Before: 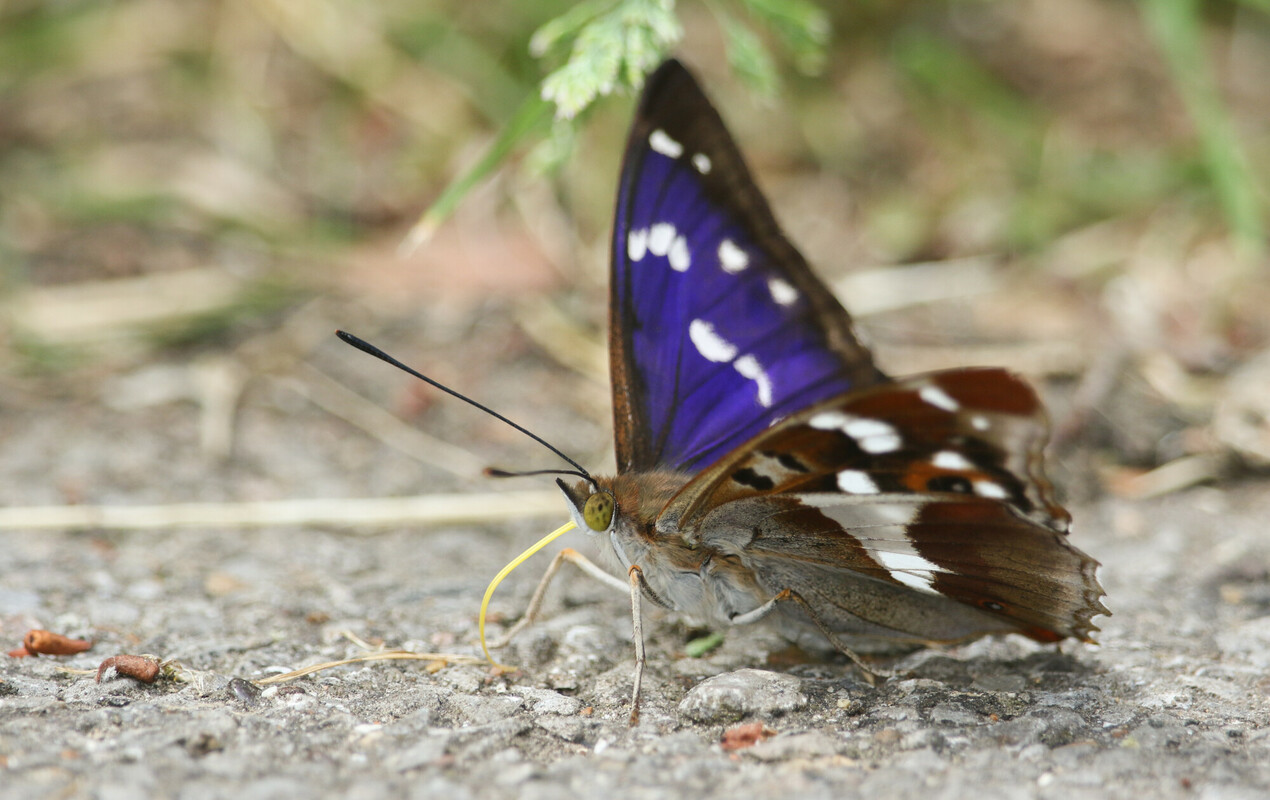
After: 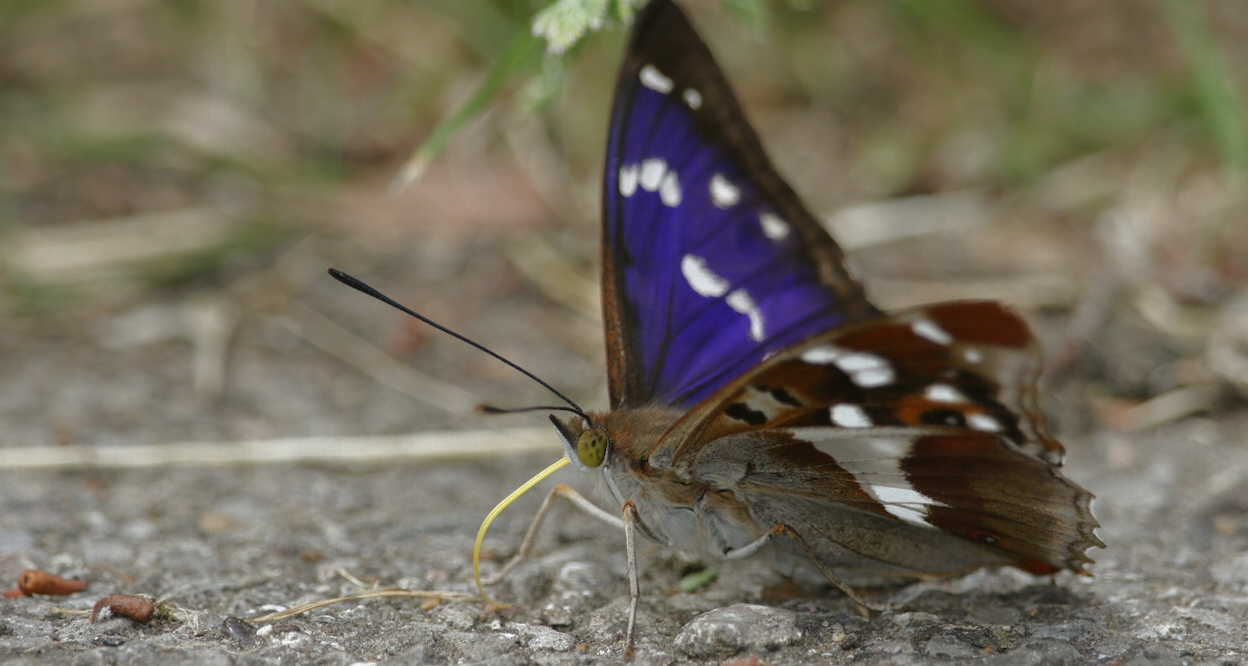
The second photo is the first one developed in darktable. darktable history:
rotate and perspective: rotation -0.45°, automatic cropping original format, crop left 0.008, crop right 0.992, crop top 0.012, crop bottom 0.988
crop: top 7.625%, bottom 8.027%
base curve: curves: ch0 [(0, 0) (0.841, 0.609) (1, 1)]
